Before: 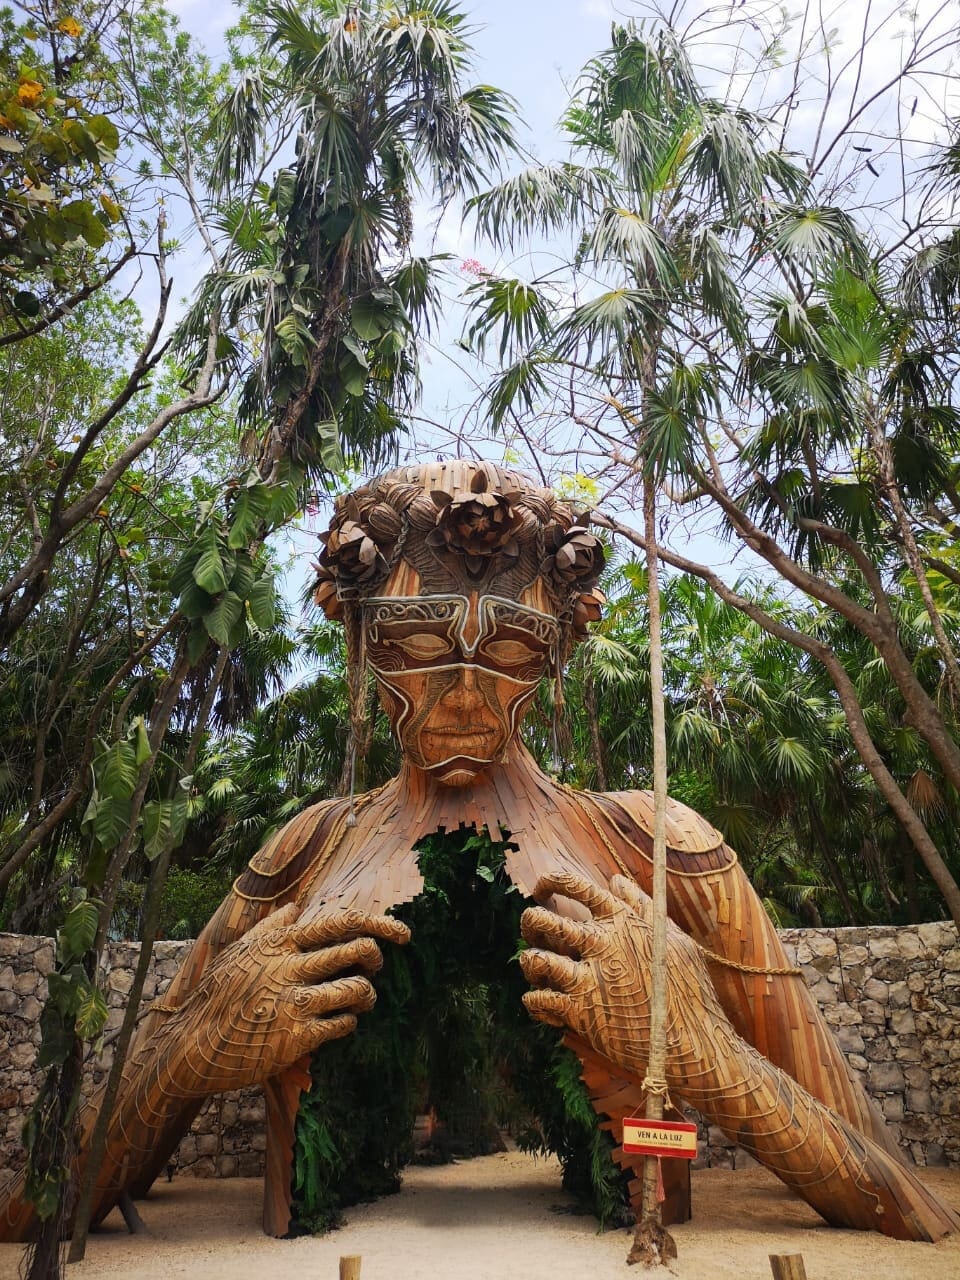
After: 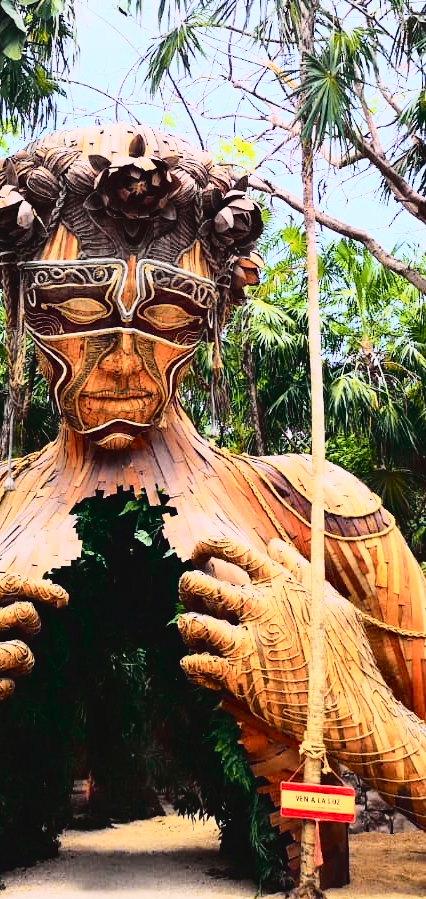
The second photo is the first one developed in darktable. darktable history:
crop: left 35.659%, top 26.285%, right 19.947%, bottom 3.416%
contrast brightness saturation: saturation -0.053
base curve: curves: ch0 [(0, 0) (0.028, 0.03) (0.121, 0.232) (0.46, 0.748) (0.859, 0.968) (1, 1)]
tone curve: curves: ch0 [(0, 0.031) (0.139, 0.084) (0.311, 0.278) (0.495, 0.544) (0.718, 0.816) (0.841, 0.909) (1, 0.967)]; ch1 [(0, 0) (0.272, 0.249) (0.388, 0.385) (0.469, 0.456) (0.495, 0.497) (0.538, 0.545) (0.578, 0.595) (0.707, 0.778) (1, 1)]; ch2 [(0, 0) (0.125, 0.089) (0.353, 0.329) (0.443, 0.408) (0.502, 0.499) (0.557, 0.531) (0.608, 0.631) (1, 1)], color space Lab, independent channels, preserve colors none
